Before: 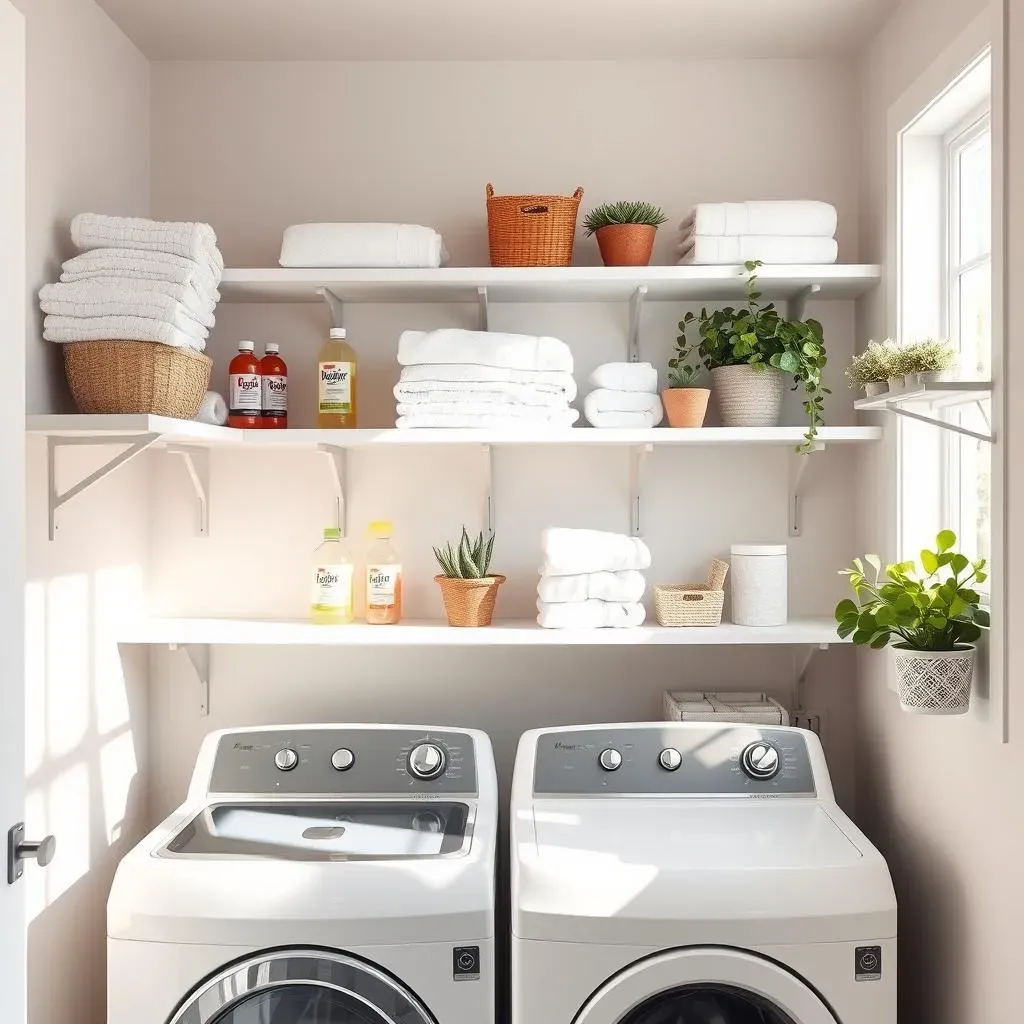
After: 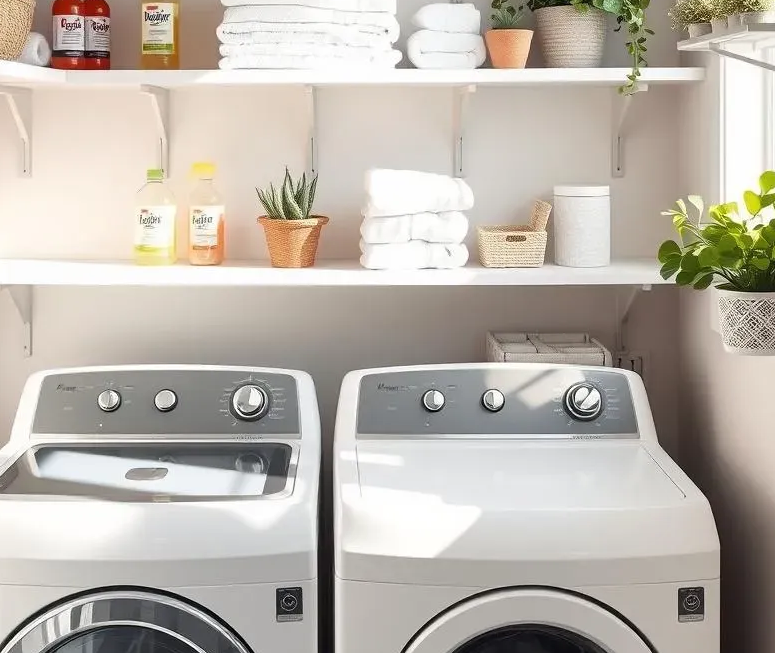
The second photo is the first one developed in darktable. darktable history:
tone equalizer: on, module defaults
crop and rotate: left 17.299%, top 35.115%, right 7.015%, bottom 1.024%
